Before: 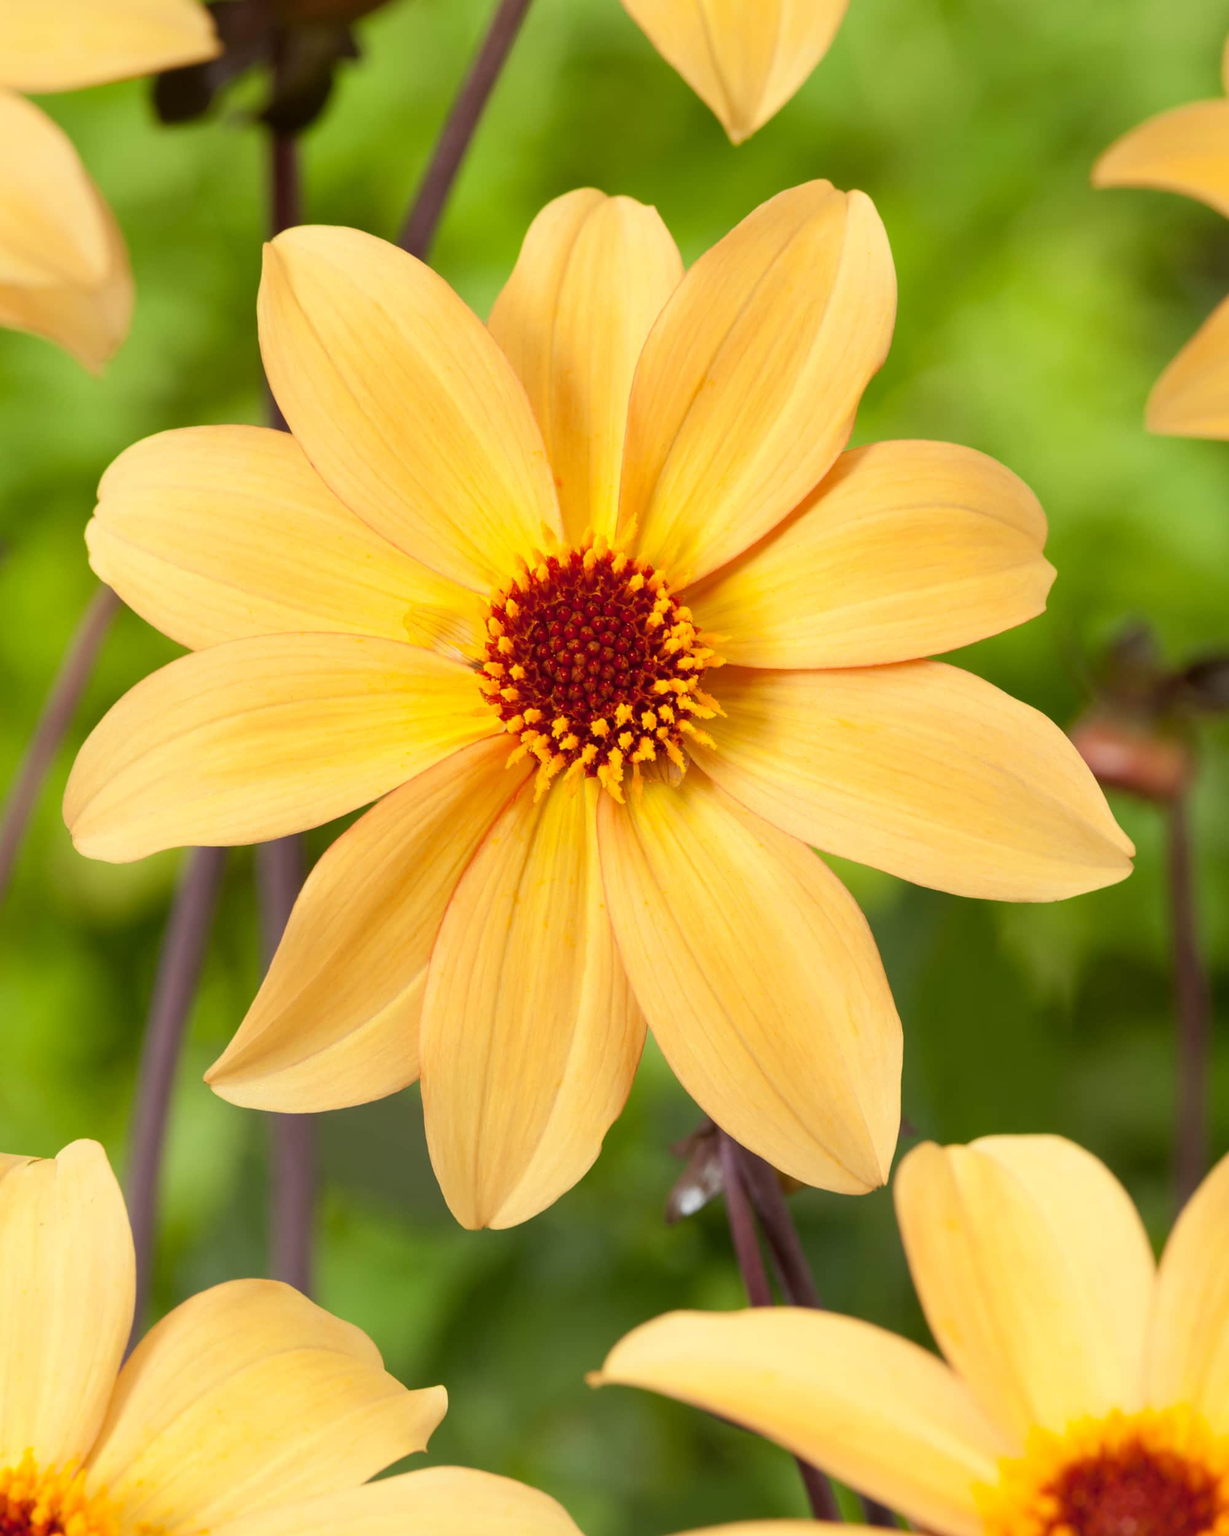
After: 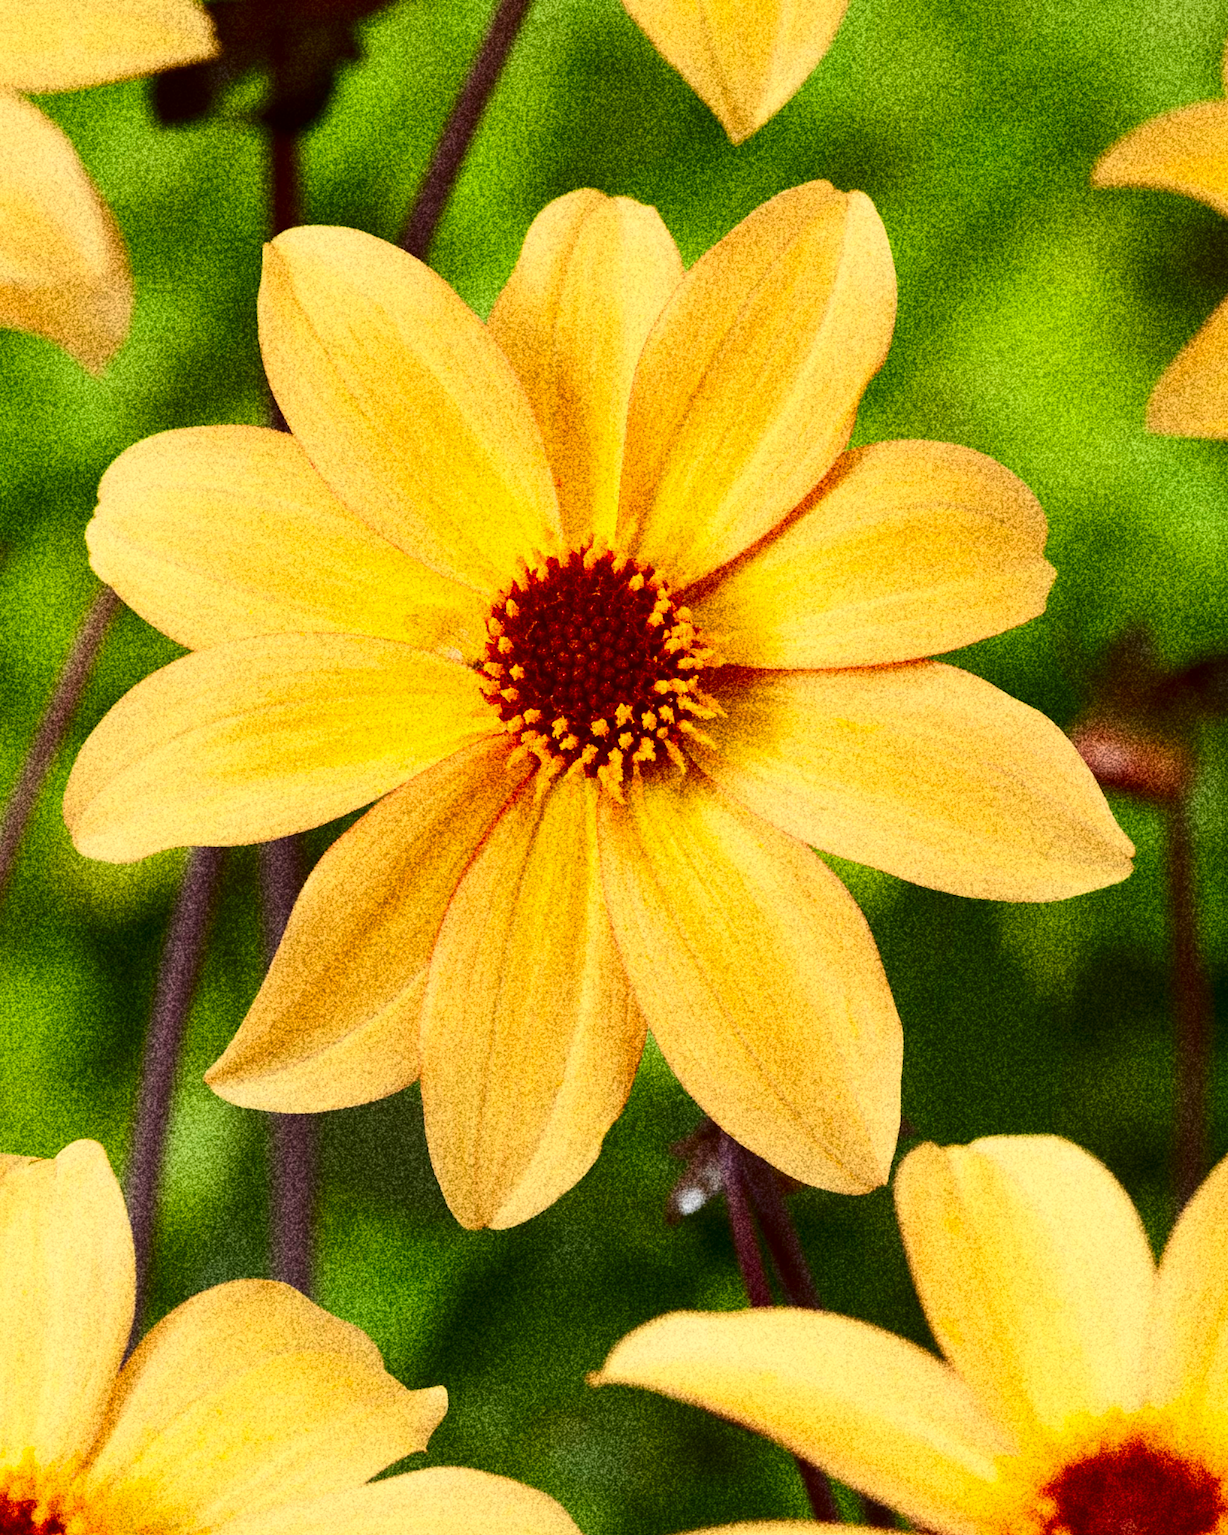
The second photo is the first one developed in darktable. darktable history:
contrast brightness saturation: contrast 0.22, brightness -0.19, saturation 0.24
grain: coarseness 30.02 ISO, strength 100%
